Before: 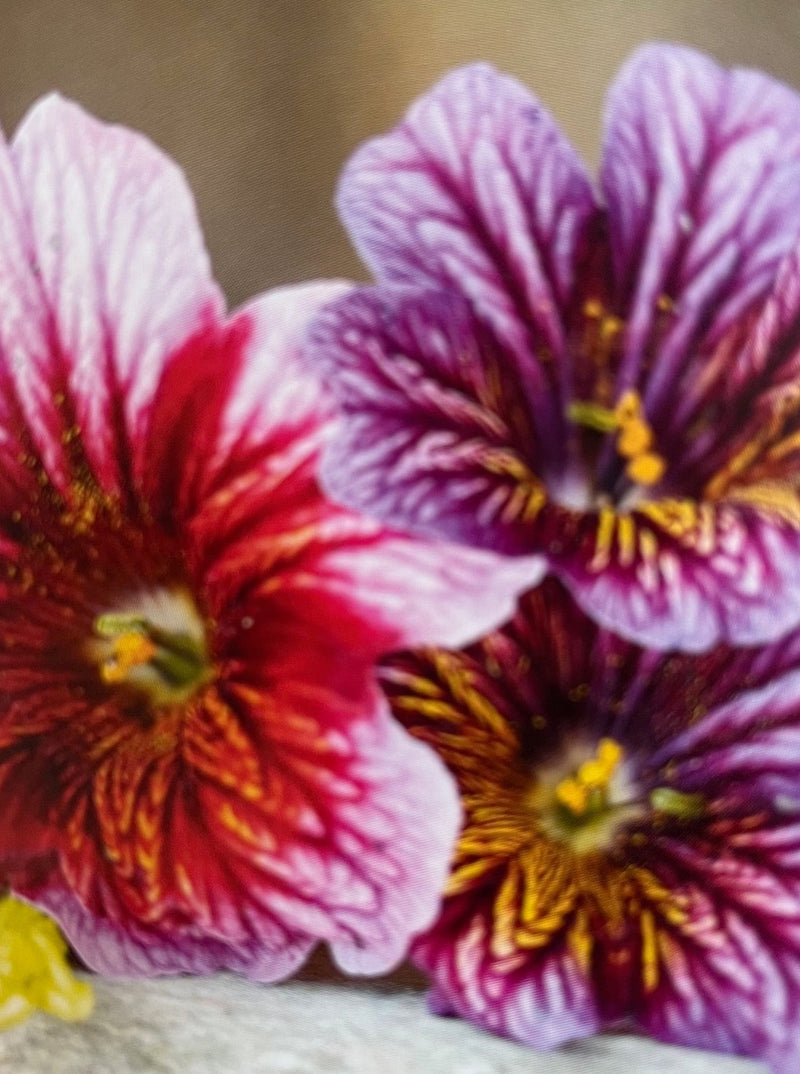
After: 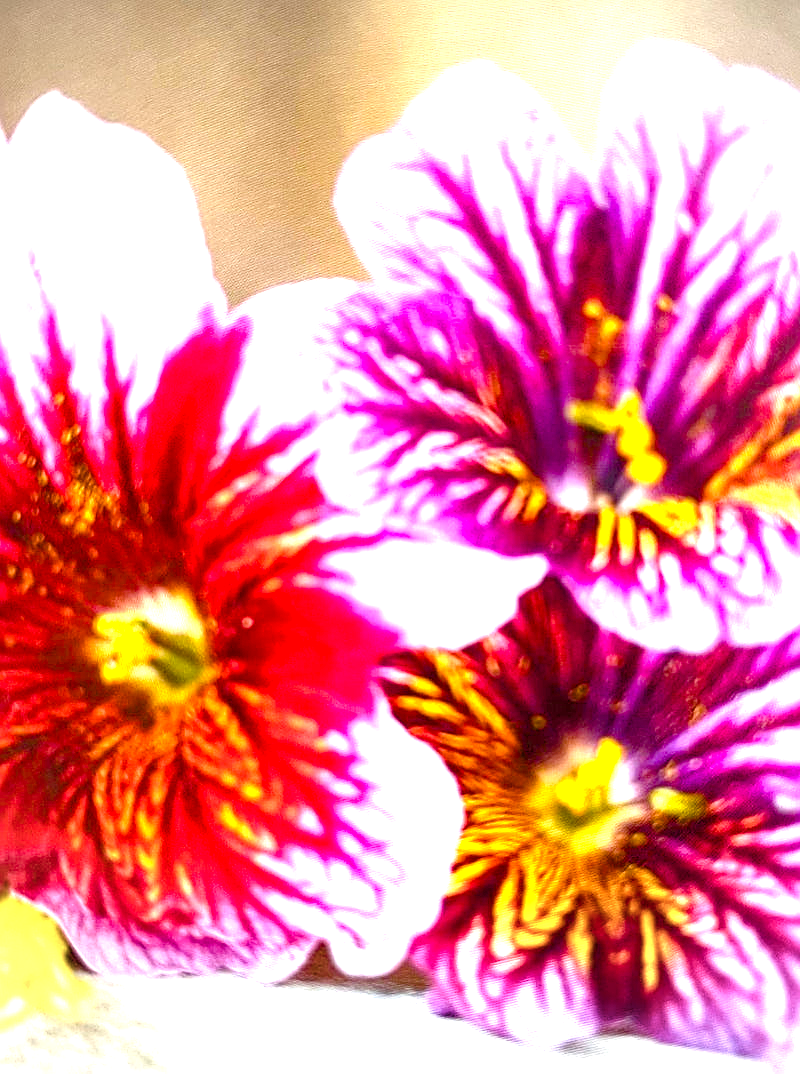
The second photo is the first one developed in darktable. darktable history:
sharpen: on, module defaults
tone equalizer: on, module defaults
exposure: exposure 2.236 EV, compensate highlight preservation false
vignetting: fall-off start 97.44%, fall-off radius 99.52%, width/height ratio 1.362
color balance rgb: perceptual saturation grading › global saturation 25.714%, perceptual saturation grading › highlights -28.802%, perceptual saturation grading › shadows 33.367%, global vibrance 45.203%
levels: mode automatic, white 99.94%, levels [0.026, 0.507, 0.987]
